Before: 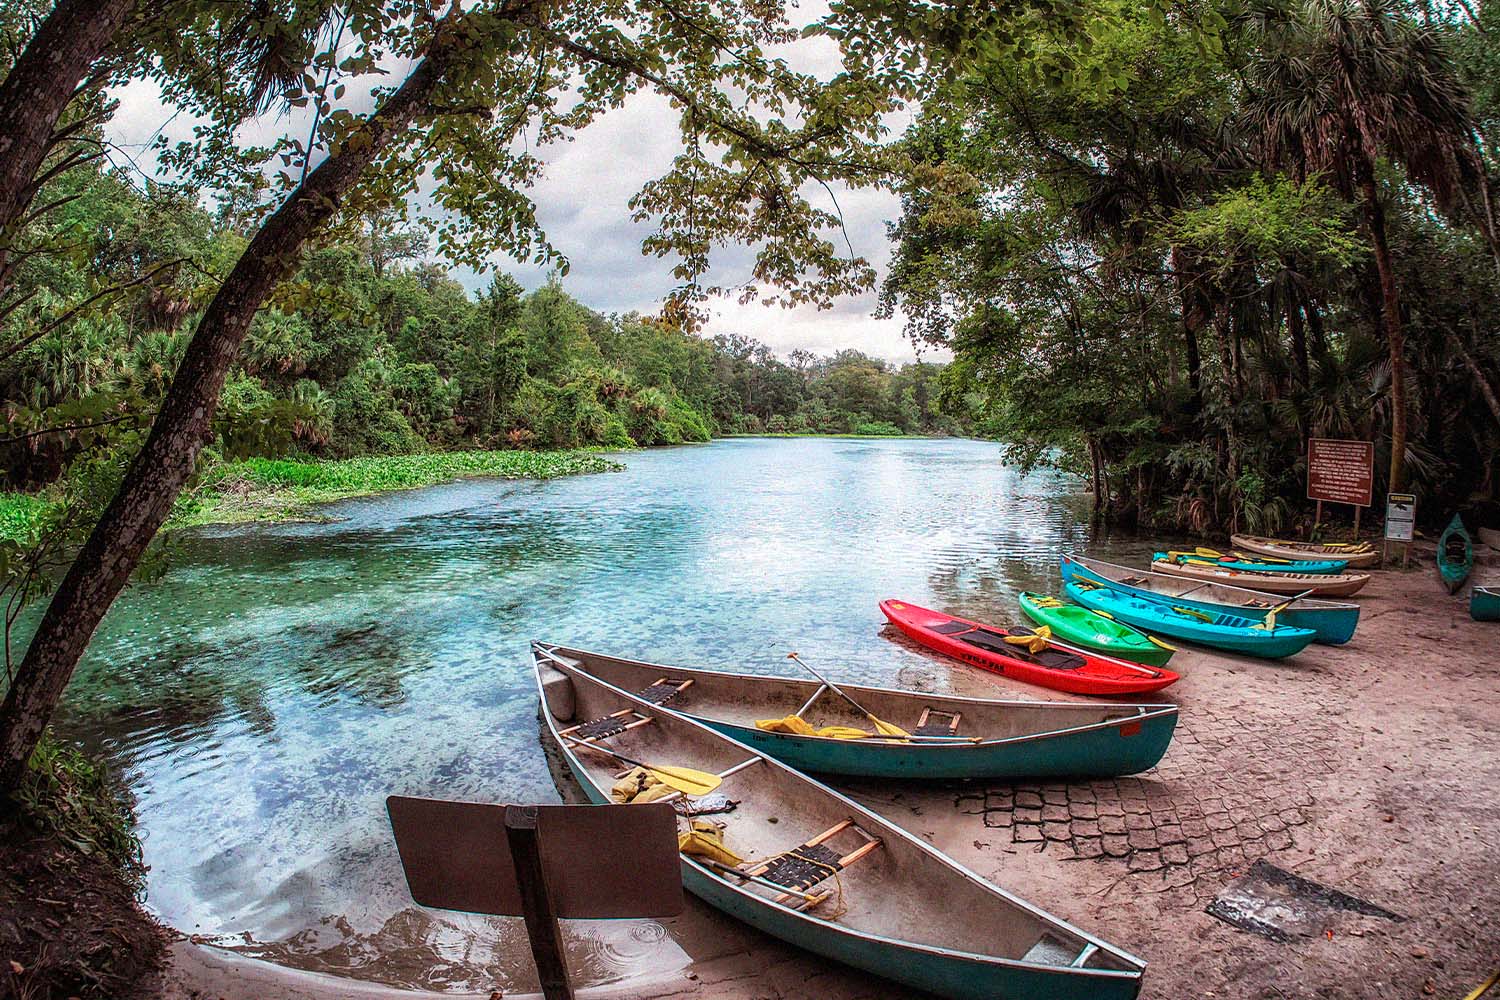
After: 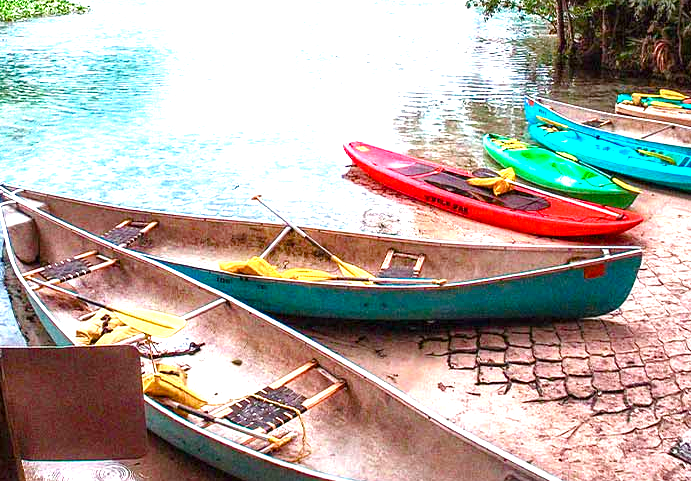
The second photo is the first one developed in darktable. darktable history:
crop: left 35.786%, top 45.802%, right 18.095%, bottom 6.096%
color balance rgb: linear chroma grading › global chroma 15.111%, perceptual saturation grading › global saturation 14.077%, perceptual saturation grading › highlights -25.666%, perceptual saturation grading › shadows 25.001%, global vibrance 9.314%
exposure: black level correction 0, exposure 1.294 EV, compensate highlight preservation false
